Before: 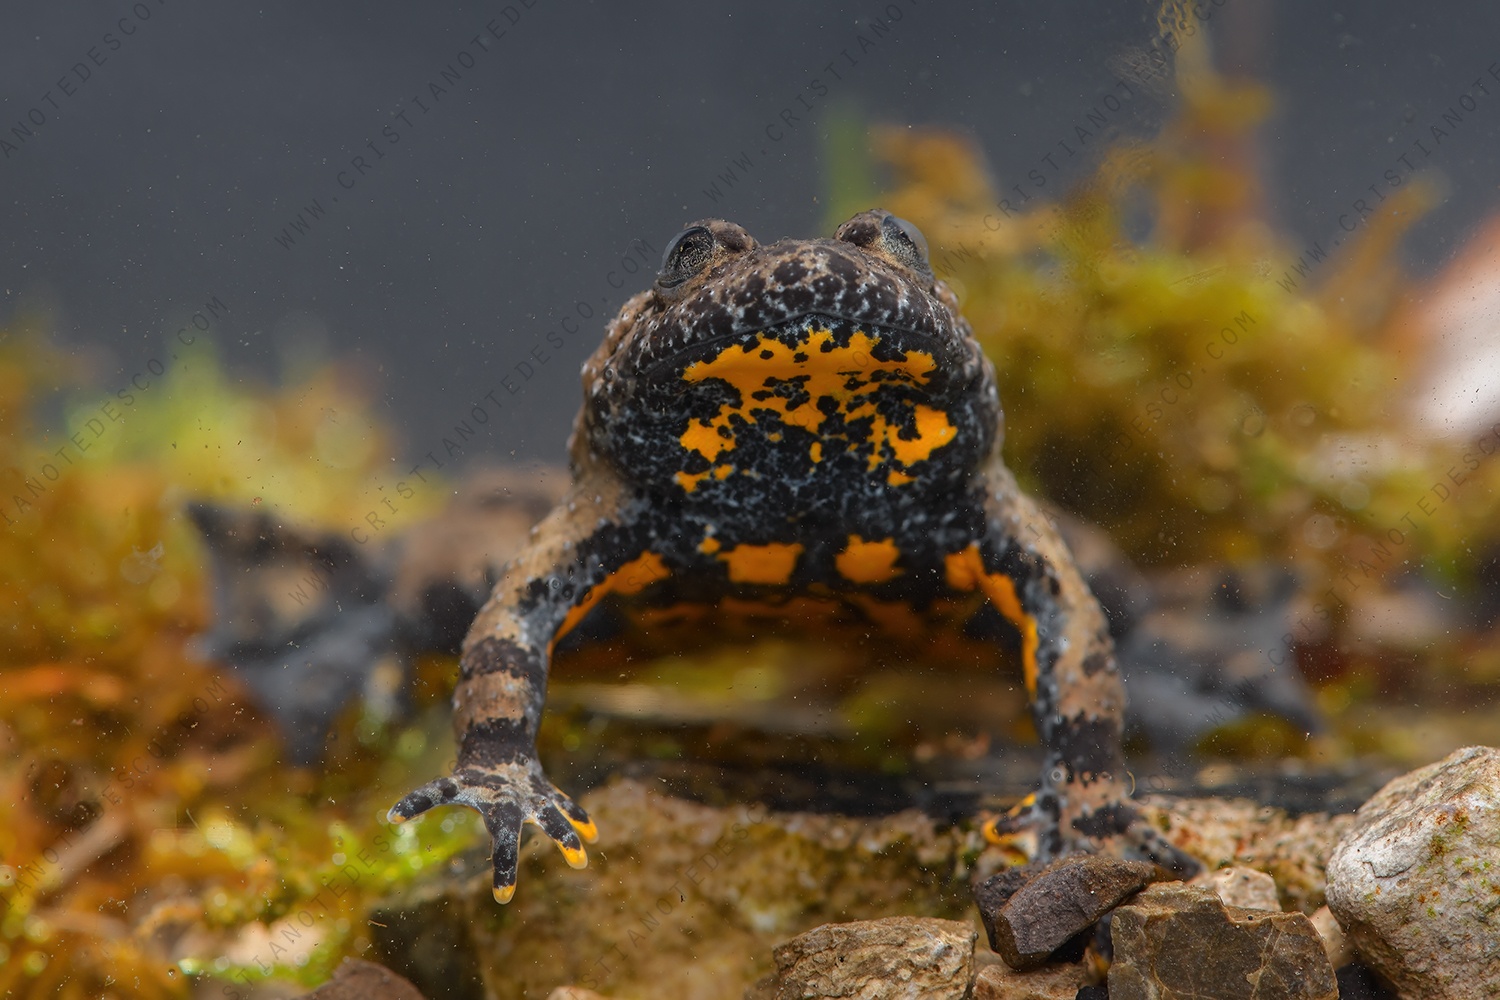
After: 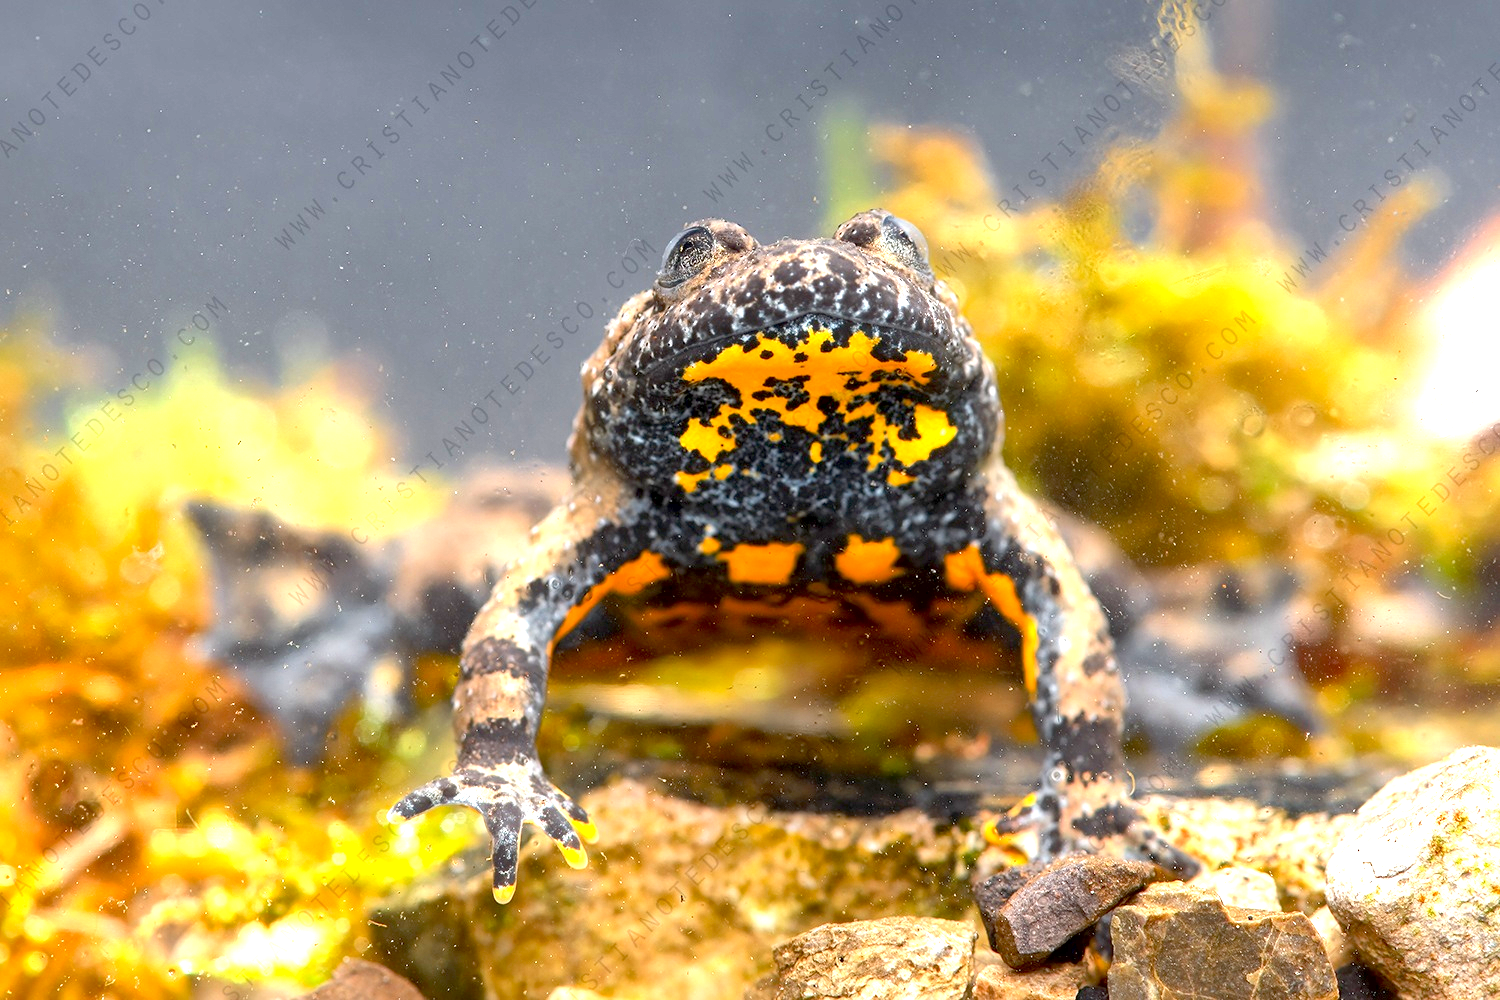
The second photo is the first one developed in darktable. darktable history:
contrast equalizer: y [[0.524, 0.538, 0.547, 0.548, 0.538, 0.524], [0.5 ×6], [0.5 ×6], [0 ×6], [0 ×6]], mix -0.983
exposure: black level correction 0.005, exposure 2.078 EV, compensate highlight preservation false
shadows and highlights: shadows 4.15, highlights -17.22, soften with gaussian
local contrast: mode bilateral grid, contrast 19, coarseness 50, detail 140%, midtone range 0.2
